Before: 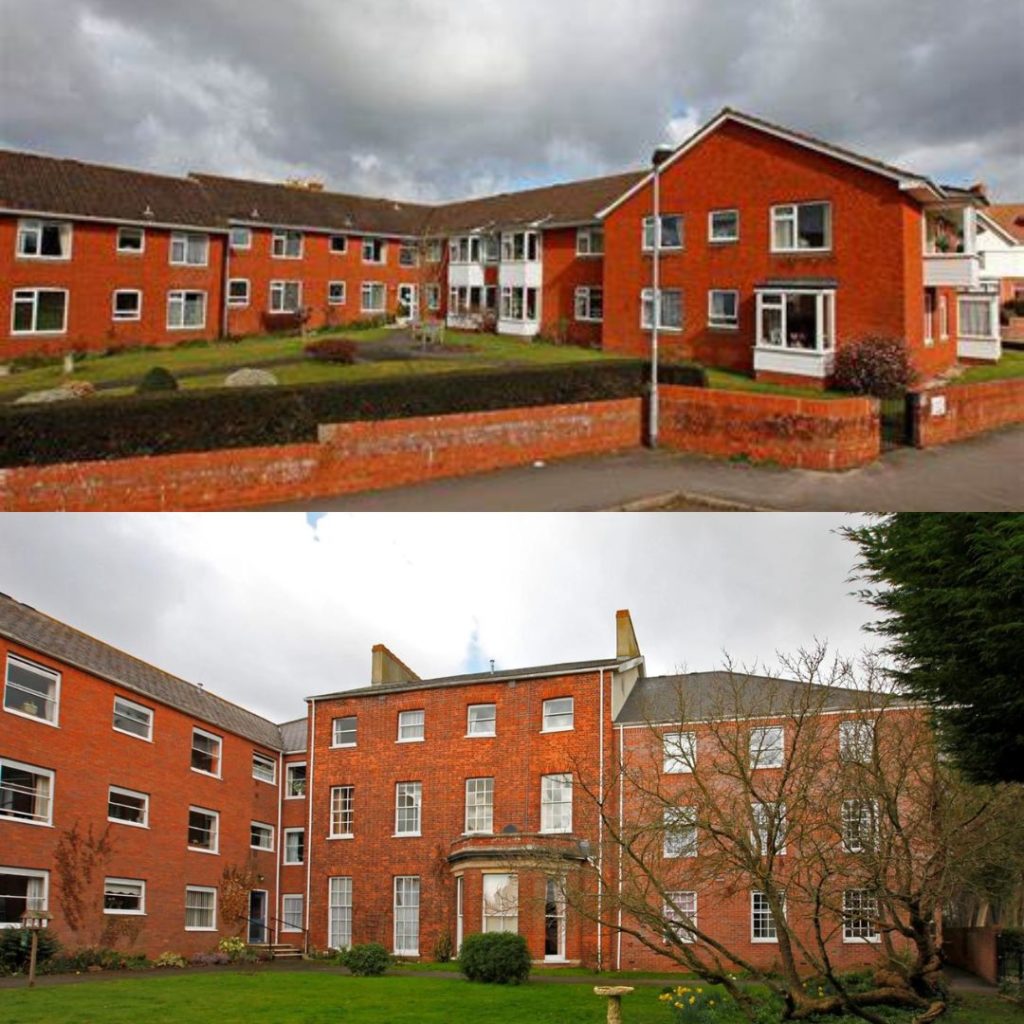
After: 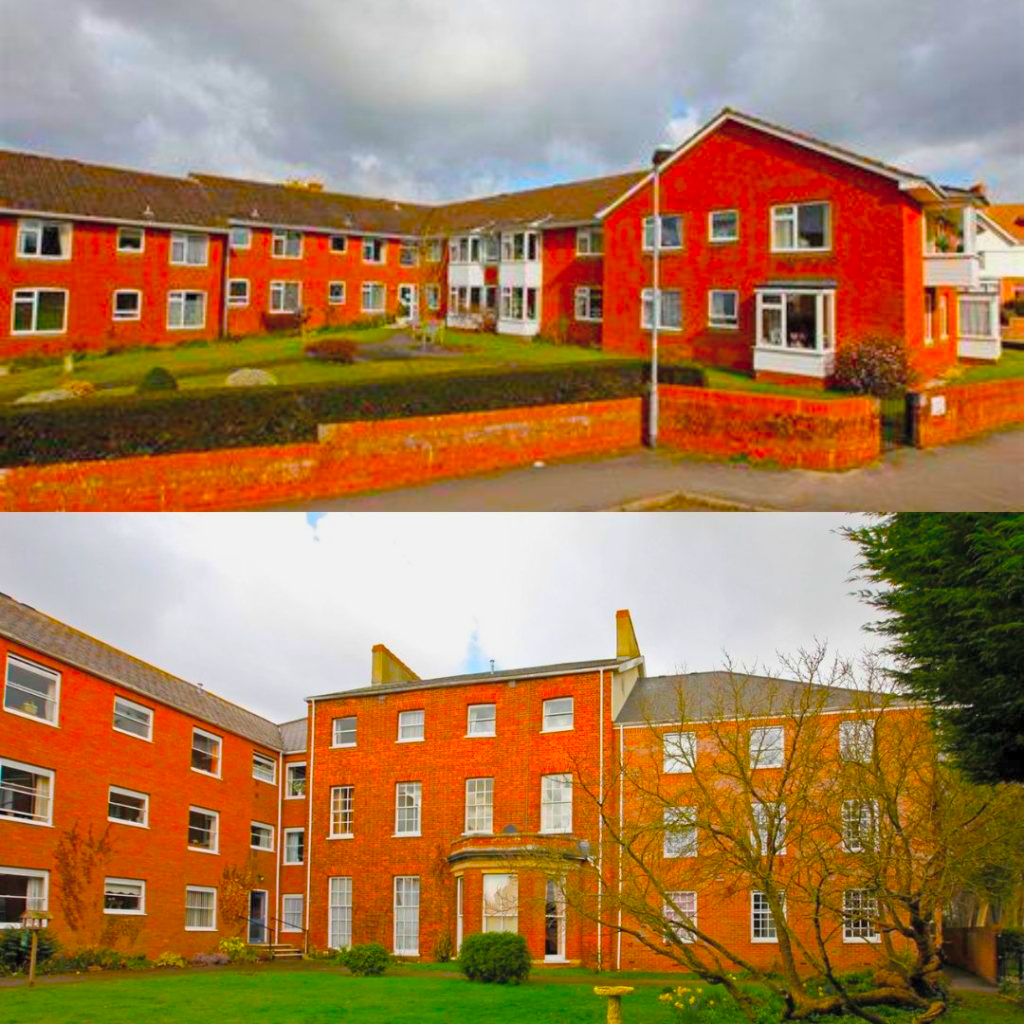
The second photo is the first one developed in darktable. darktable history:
color balance: input saturation 134.34%, contrast -10.04%, contrast fulcrum 19.67%, output saturation 133.51%
contrast brightness saturation: brightness 0.13
